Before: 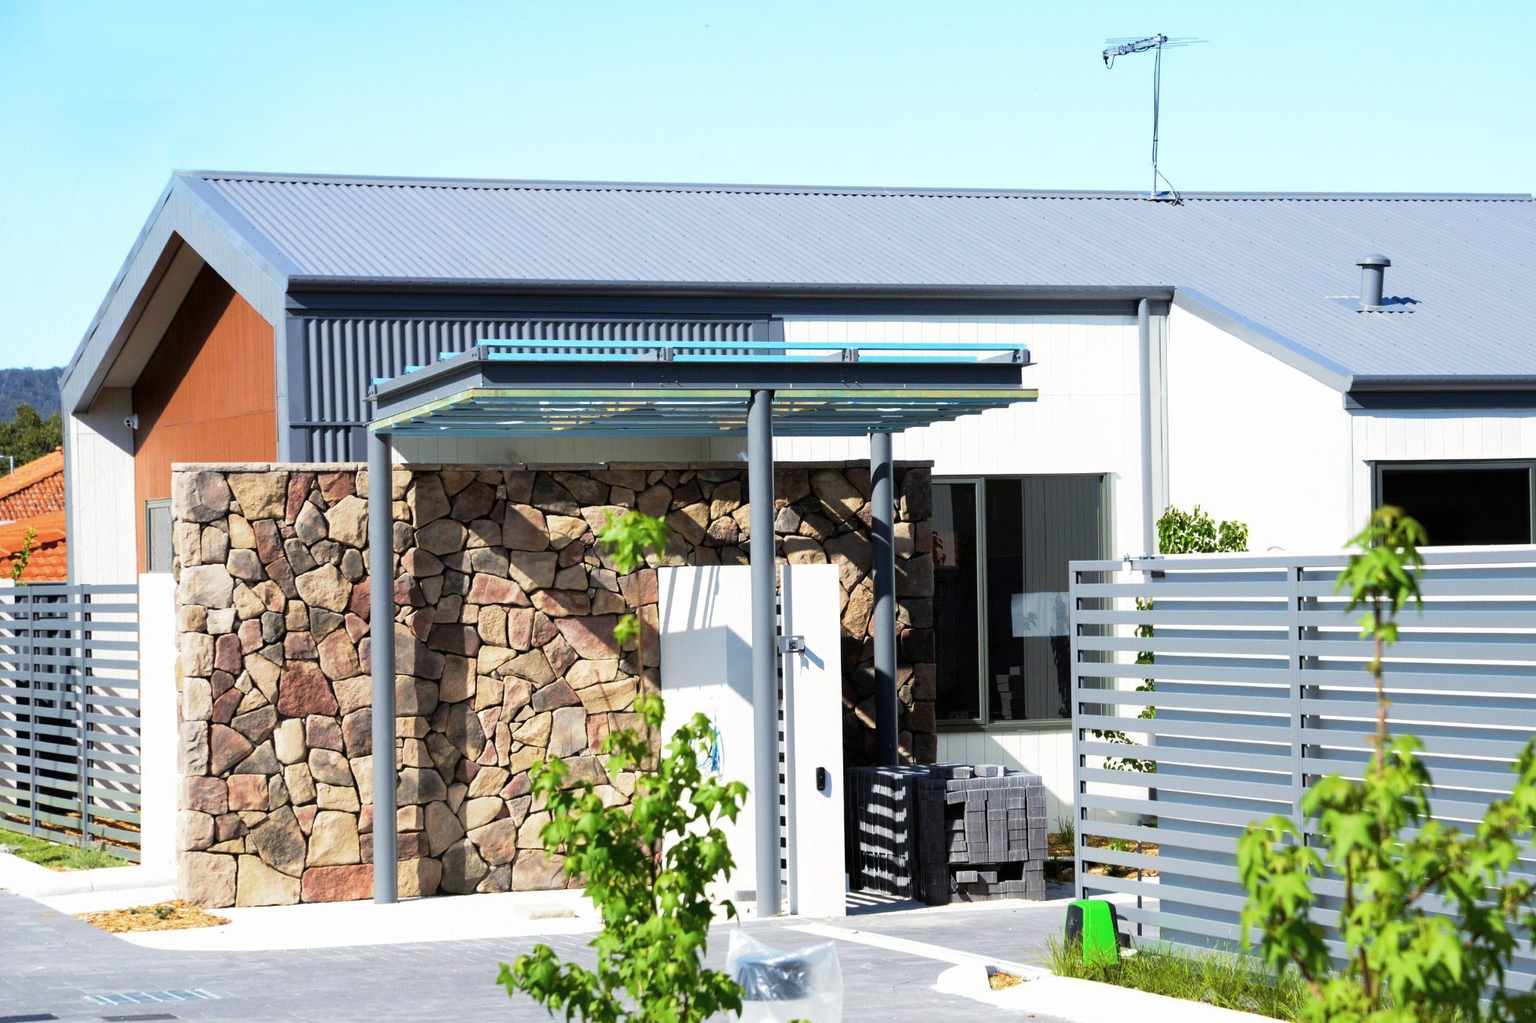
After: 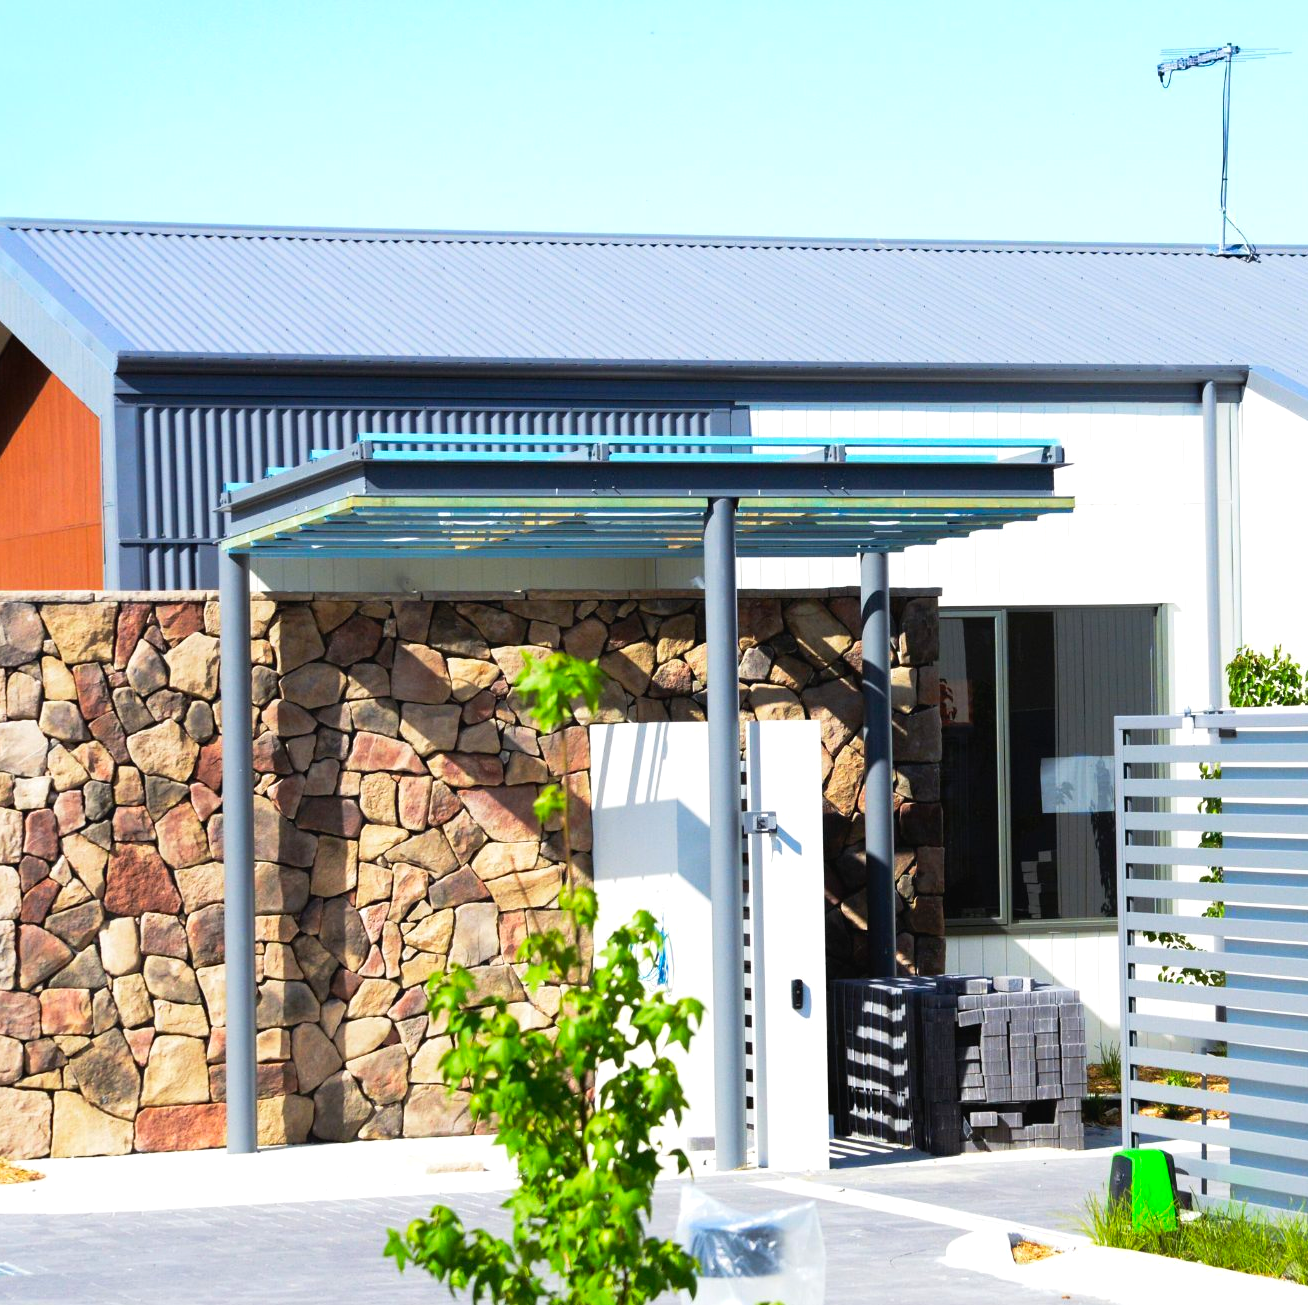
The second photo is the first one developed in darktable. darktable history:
tone curve: curves: ch0 [(0, 0.024) (0.119, 0.146) (0.474, 0.485) (0.718, 0.739) (0.817, 0.839) (1, 0.998)]; ch1 [(0, 0) (0.377, 0.416) (0.439, 0.451) (0.477, 0.477) (0.501, 0.503) (0.538, 0.544) (0.58, 0.602) (0.664, 0.676) (0.783, 0.804) (1, 1)]; ch2 [(0, 0) (0.38, 0.405) (0.463, 0.456) (0.498, 0.497) (0.524, 0.535) (0.578, 0.576) (0.648, 0.665) (1, 1)], preserve colors none
exposure: black level correction 0.001, exposure 0.141 EV, compensate exposure bias true, compensate highlight preservation false
crop and rotate: left 12.774%, right 20.456%
color correction: highlights b* 0.024, saturation 1.29
